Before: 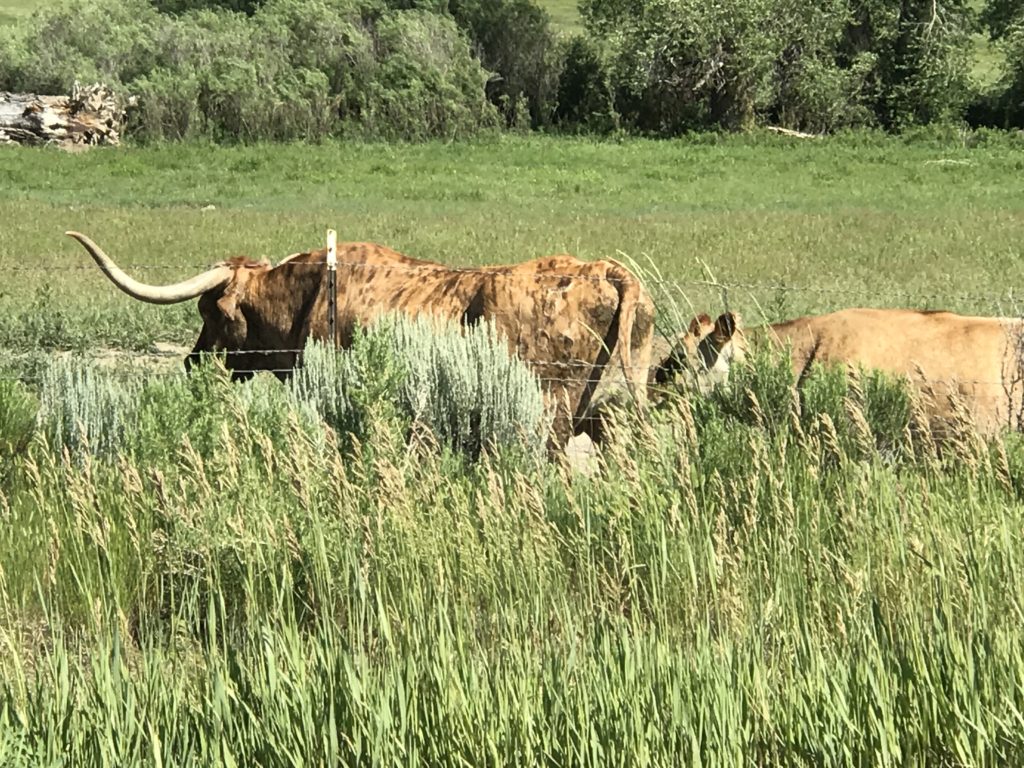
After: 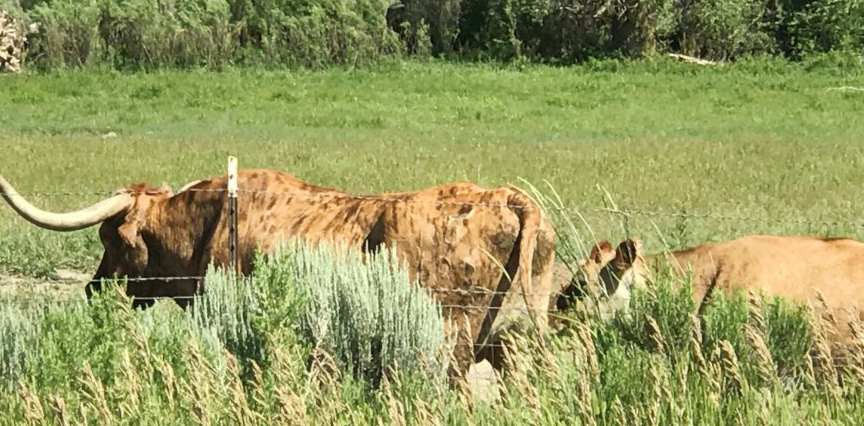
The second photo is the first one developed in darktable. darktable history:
crop and rotate: left 9.68%, top 9.575%, right 5.92%, bottom 34.844%
velvia: strength 14.7%
tone curve: curves: ch0 [(0, 0) (0.003, 0.018) (0.011, 0.024) (0.025, 0.038) (0.044, 0.067) (0.069, 0.098) (0.1, 0.13) (0.136, 0.165) (0.177, 0.205) (0.224, 0.249) (0.277, 0.304) (0.335, 0.365) (0.399, 0.432) (0.468, 0.505) (0.543, 0.579) (0.623, 0.652) (0.709, 0.725) (0.801, 0.802) (0.898, 0.876) (1, 1)], preserve colors none
